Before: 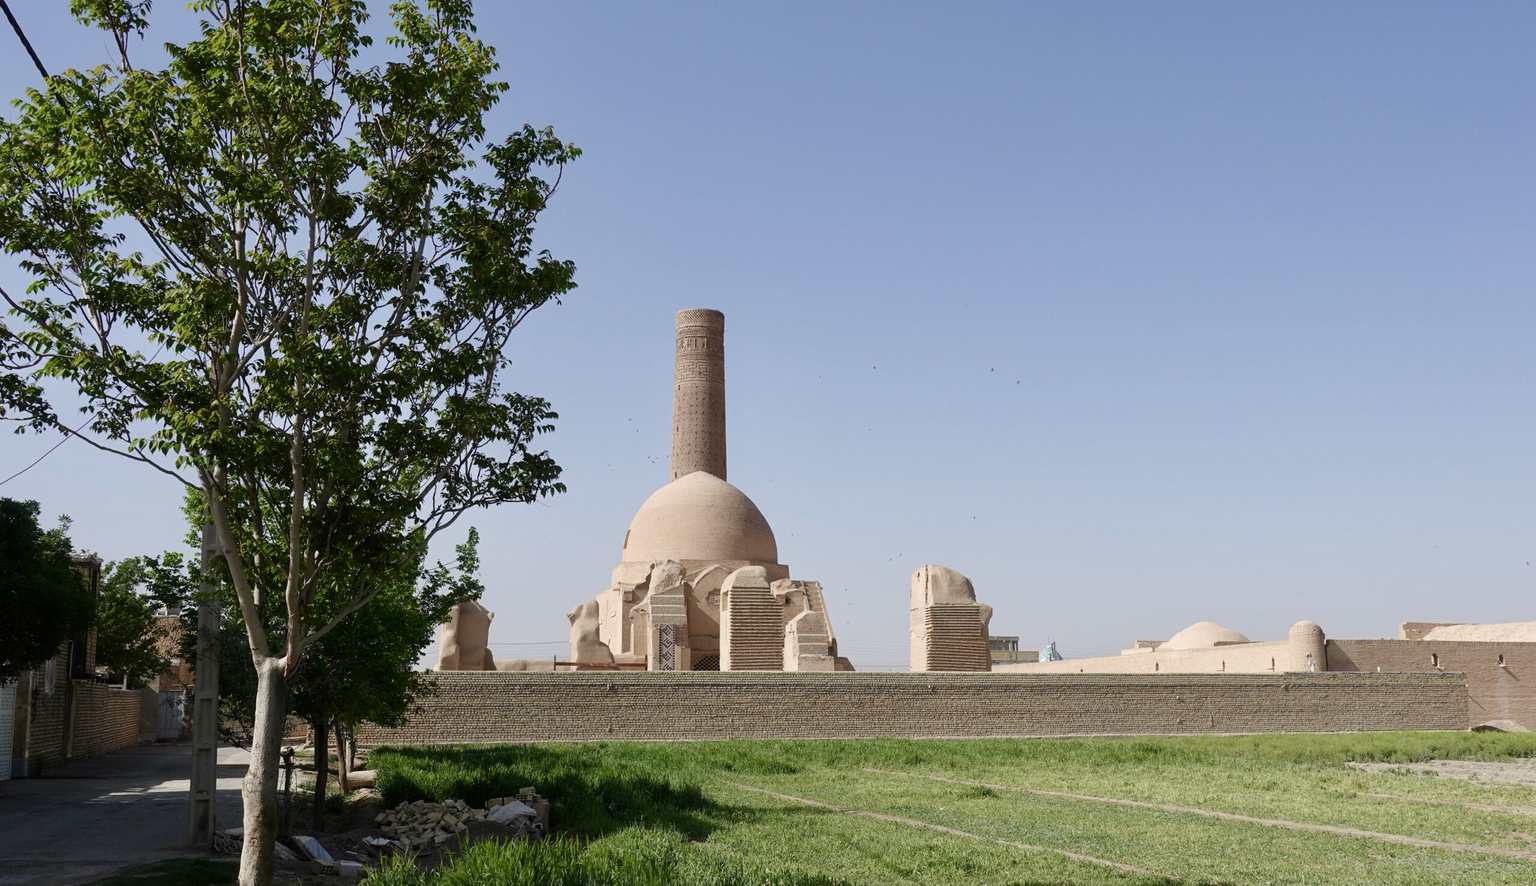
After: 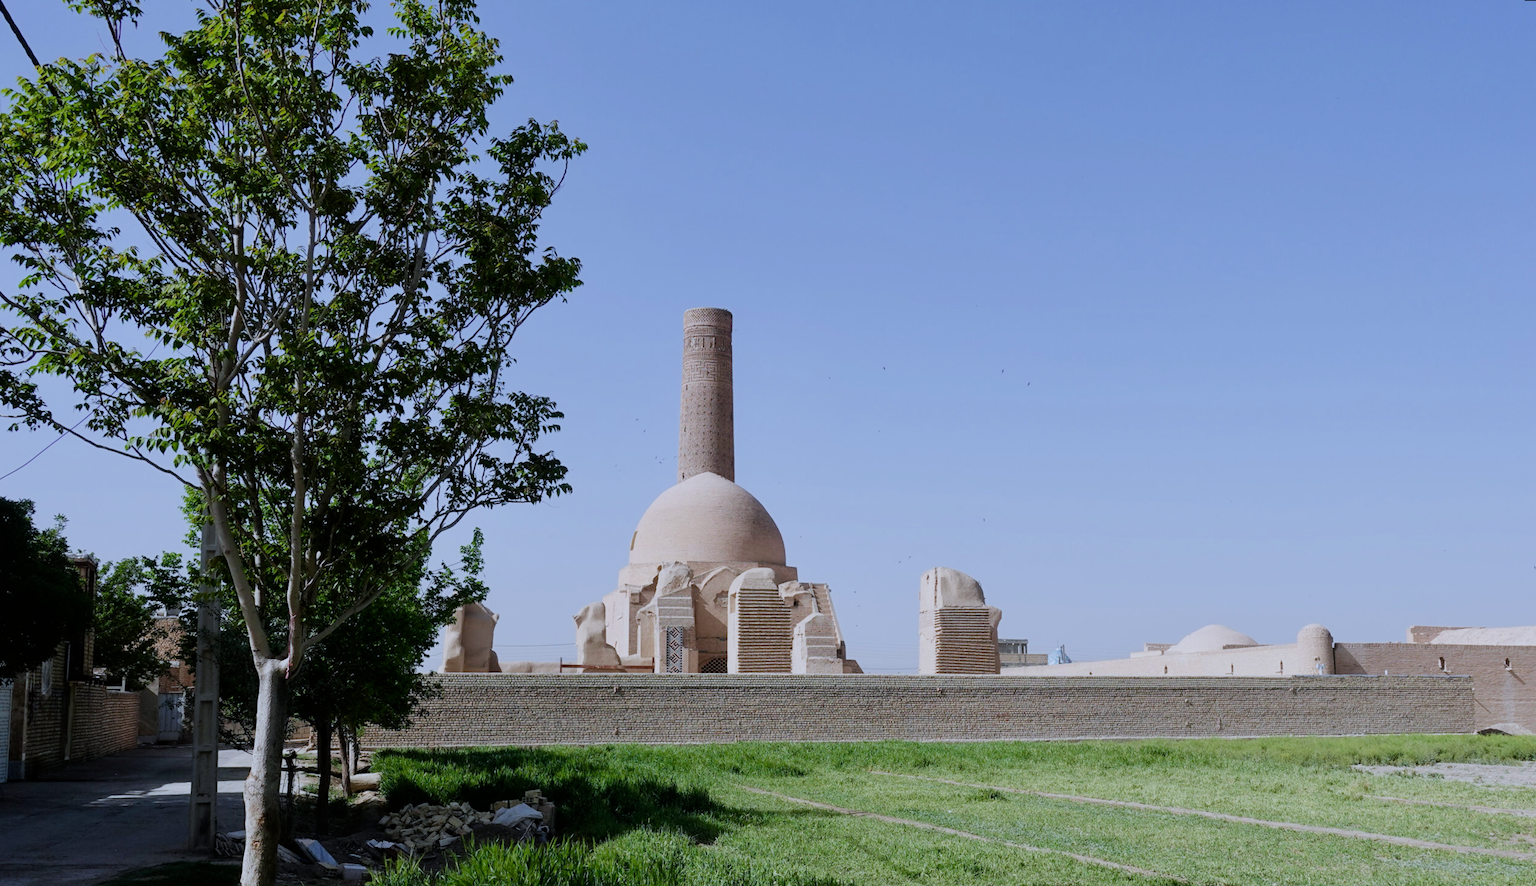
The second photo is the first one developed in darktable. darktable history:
white balance: red 0.948, green 1.02, blue 1.176
filmic rgb: hardness 4.17
rotate and perspective: rotation 0.174°, lens shift (vertical) 0.013, lens shift (horizontal) 0.019, shear 0.001, automatic cropping original format, crop left 0.007, crop right 0.991, crop top 0.016, crop bottom 0.997
